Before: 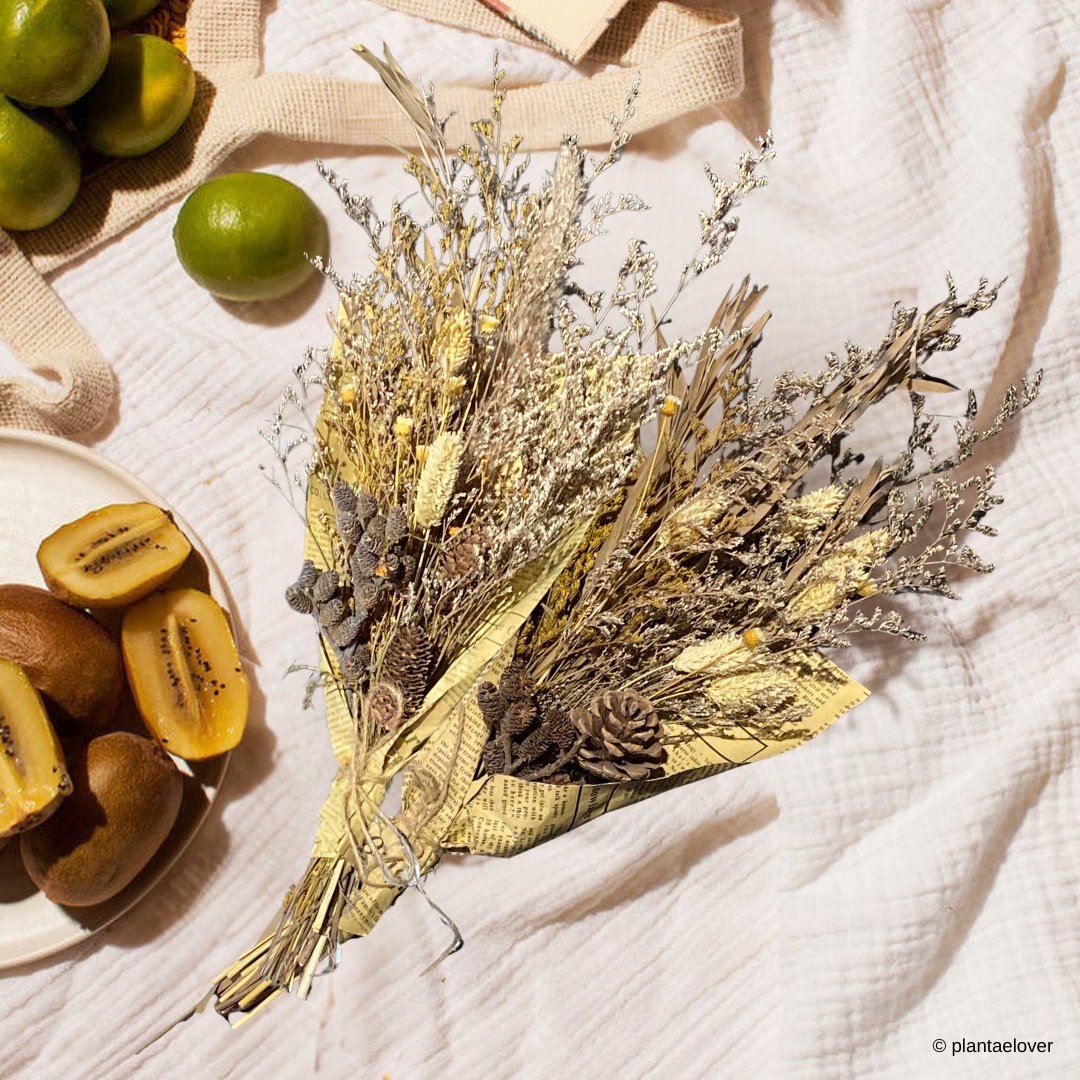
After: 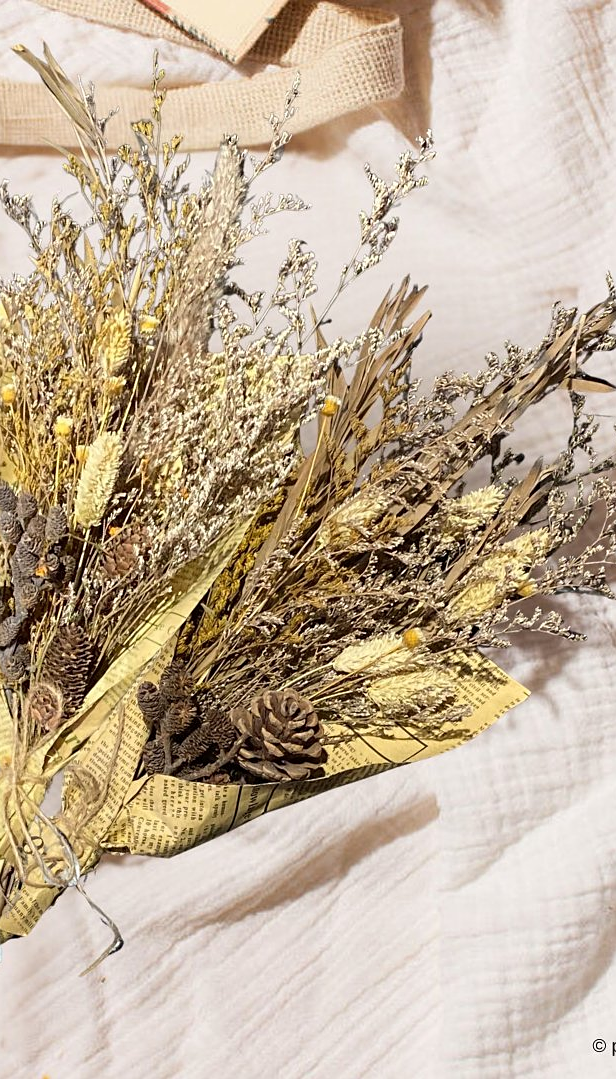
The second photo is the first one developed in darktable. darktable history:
sharpen: radius 1.271, amount 0.305, threshold 0.031
crop: left 31.502%, top 0.011%, right 11.444%
